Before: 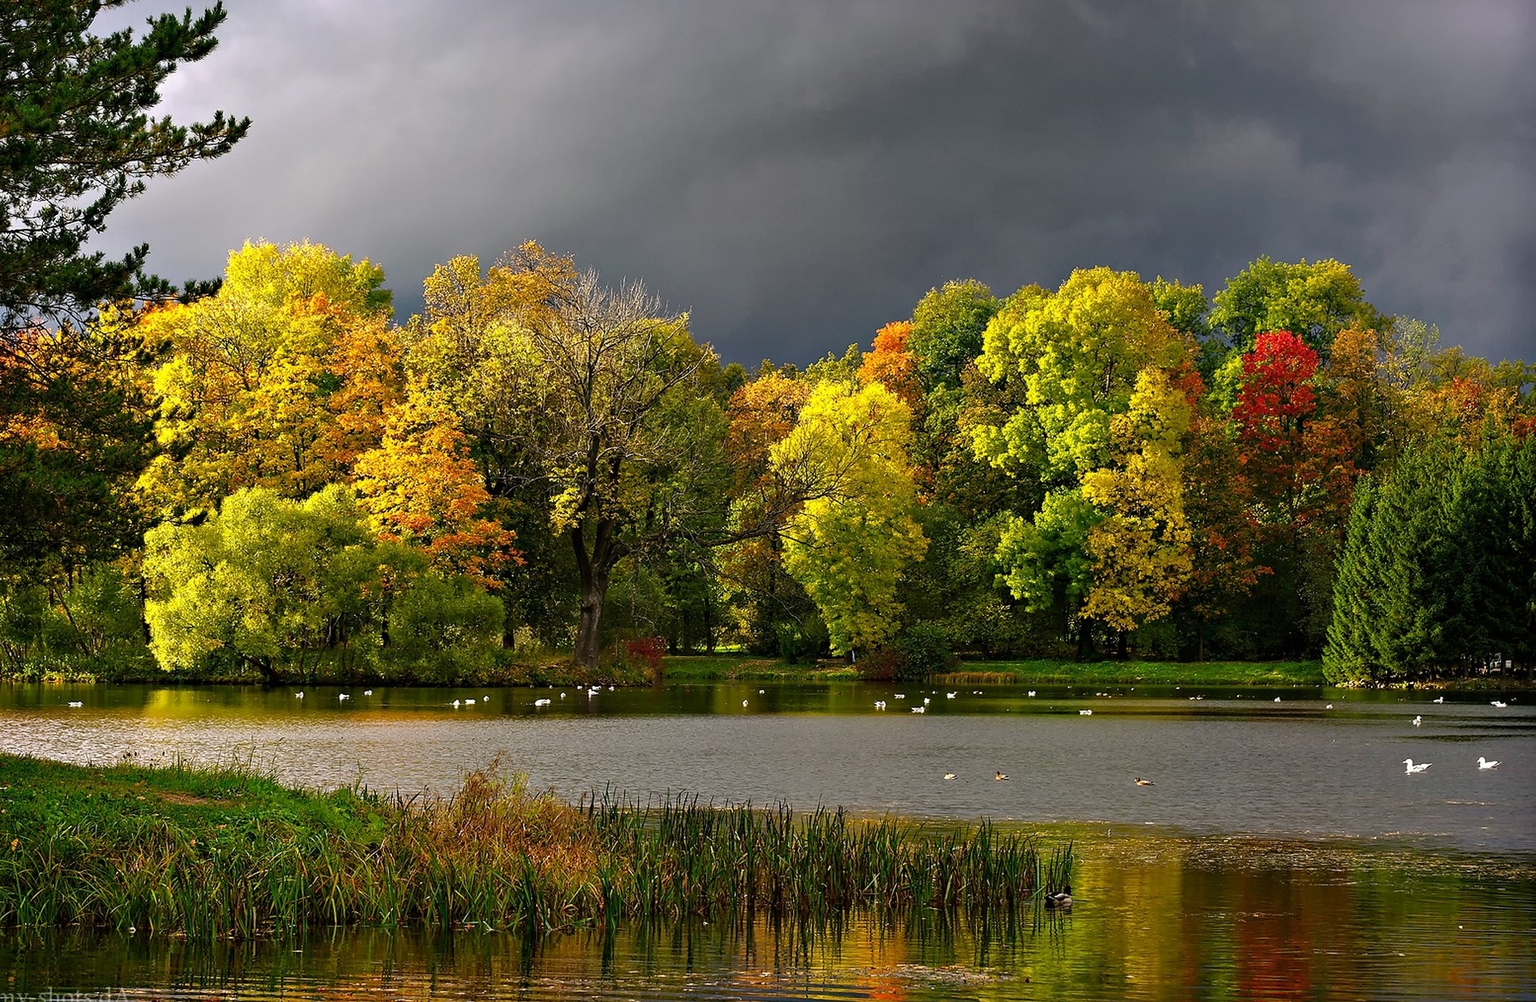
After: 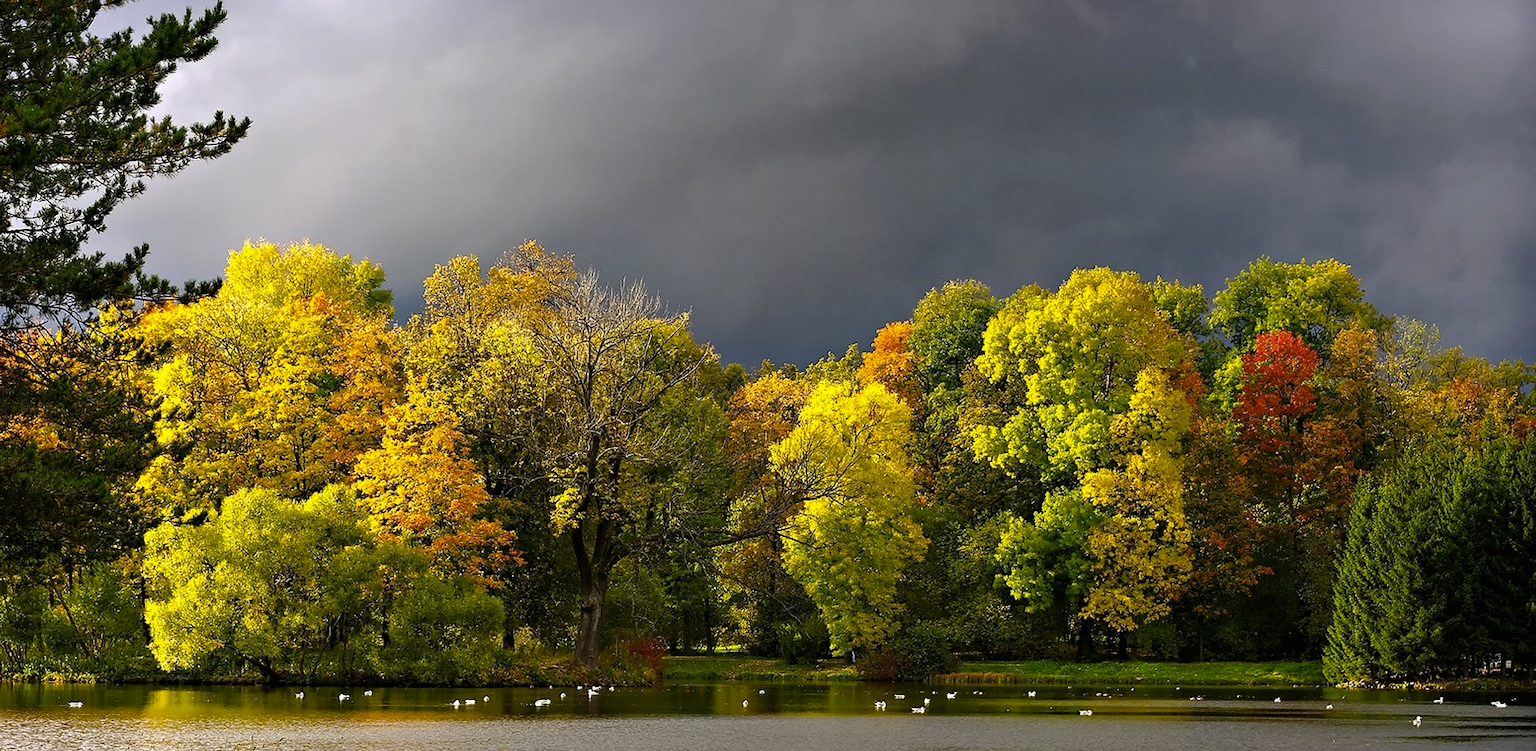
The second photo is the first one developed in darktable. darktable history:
crop: bottom 24.988%
color contrast: green-magenta contrast 0.8, blue-yellow contrast 1.1, unbound 0
shadows and highlights: shadows -23.08, highlights 46.15, soften with gaussian
